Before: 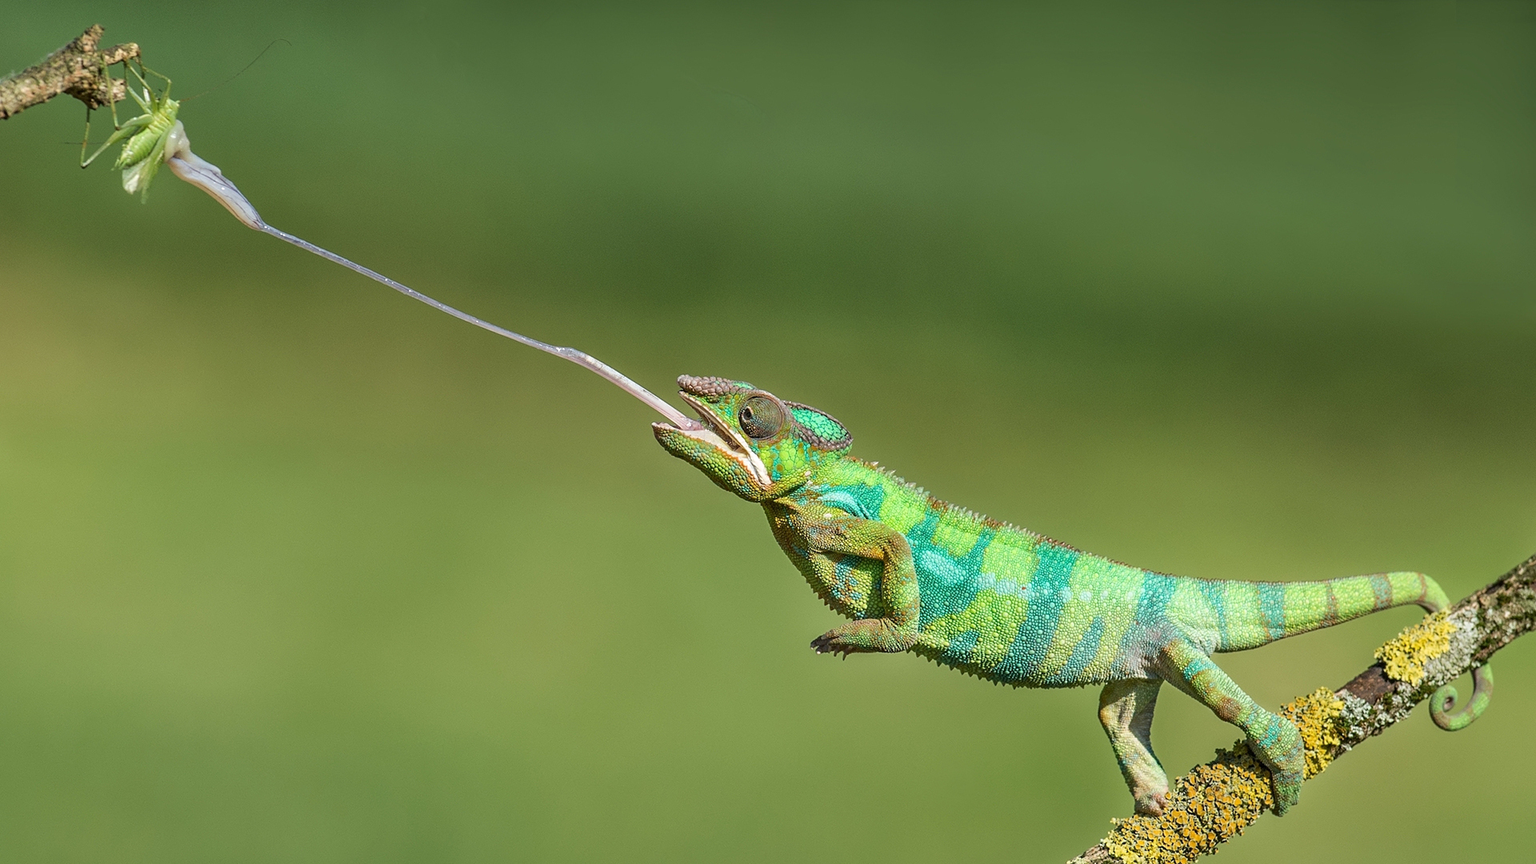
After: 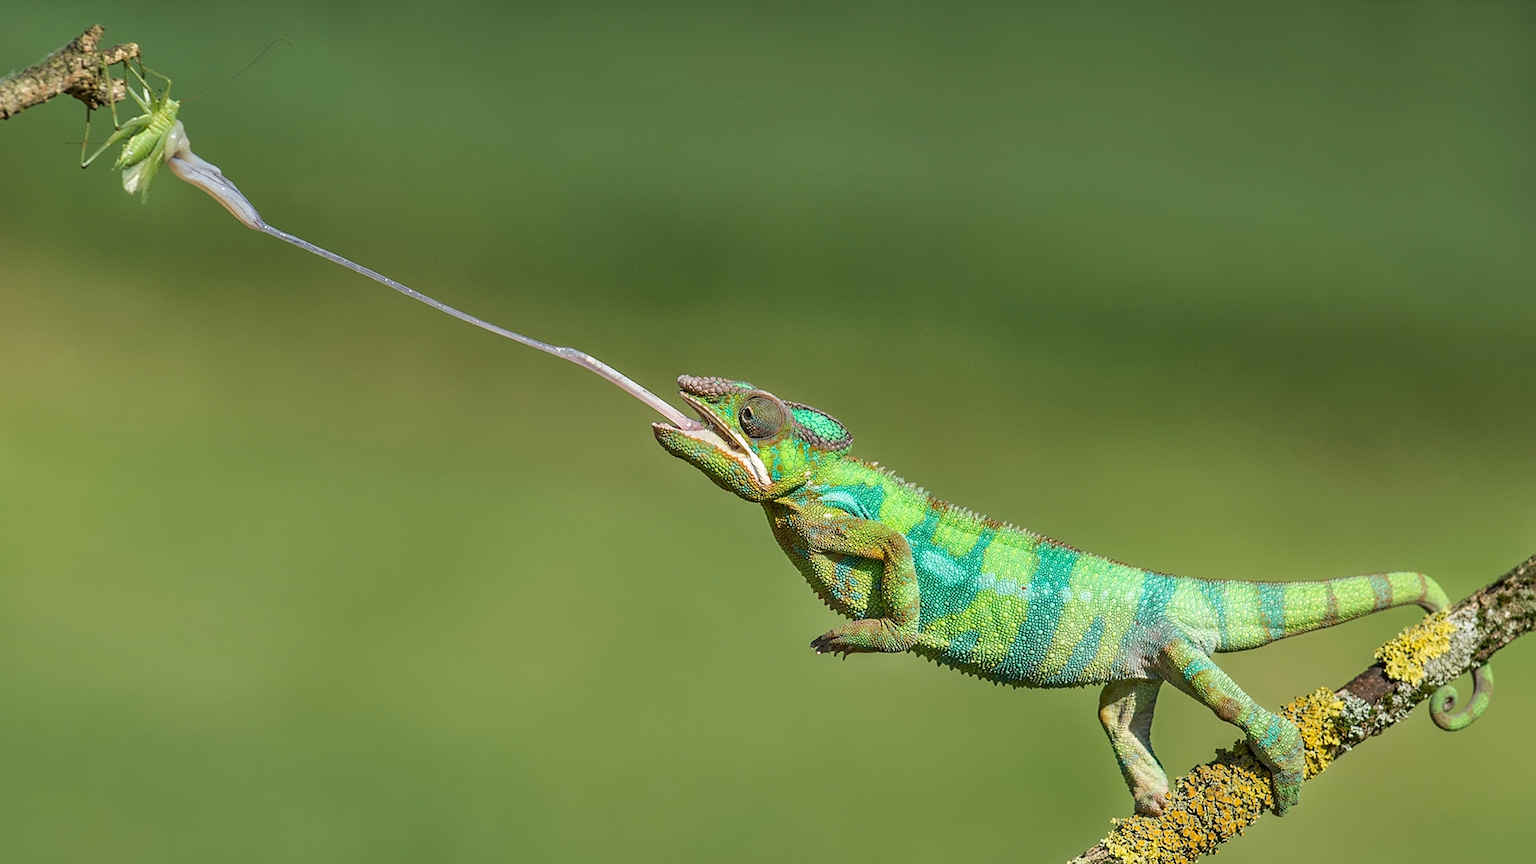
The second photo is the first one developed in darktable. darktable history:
shadows and highlights: shadows 52.76, soften with gaussian
